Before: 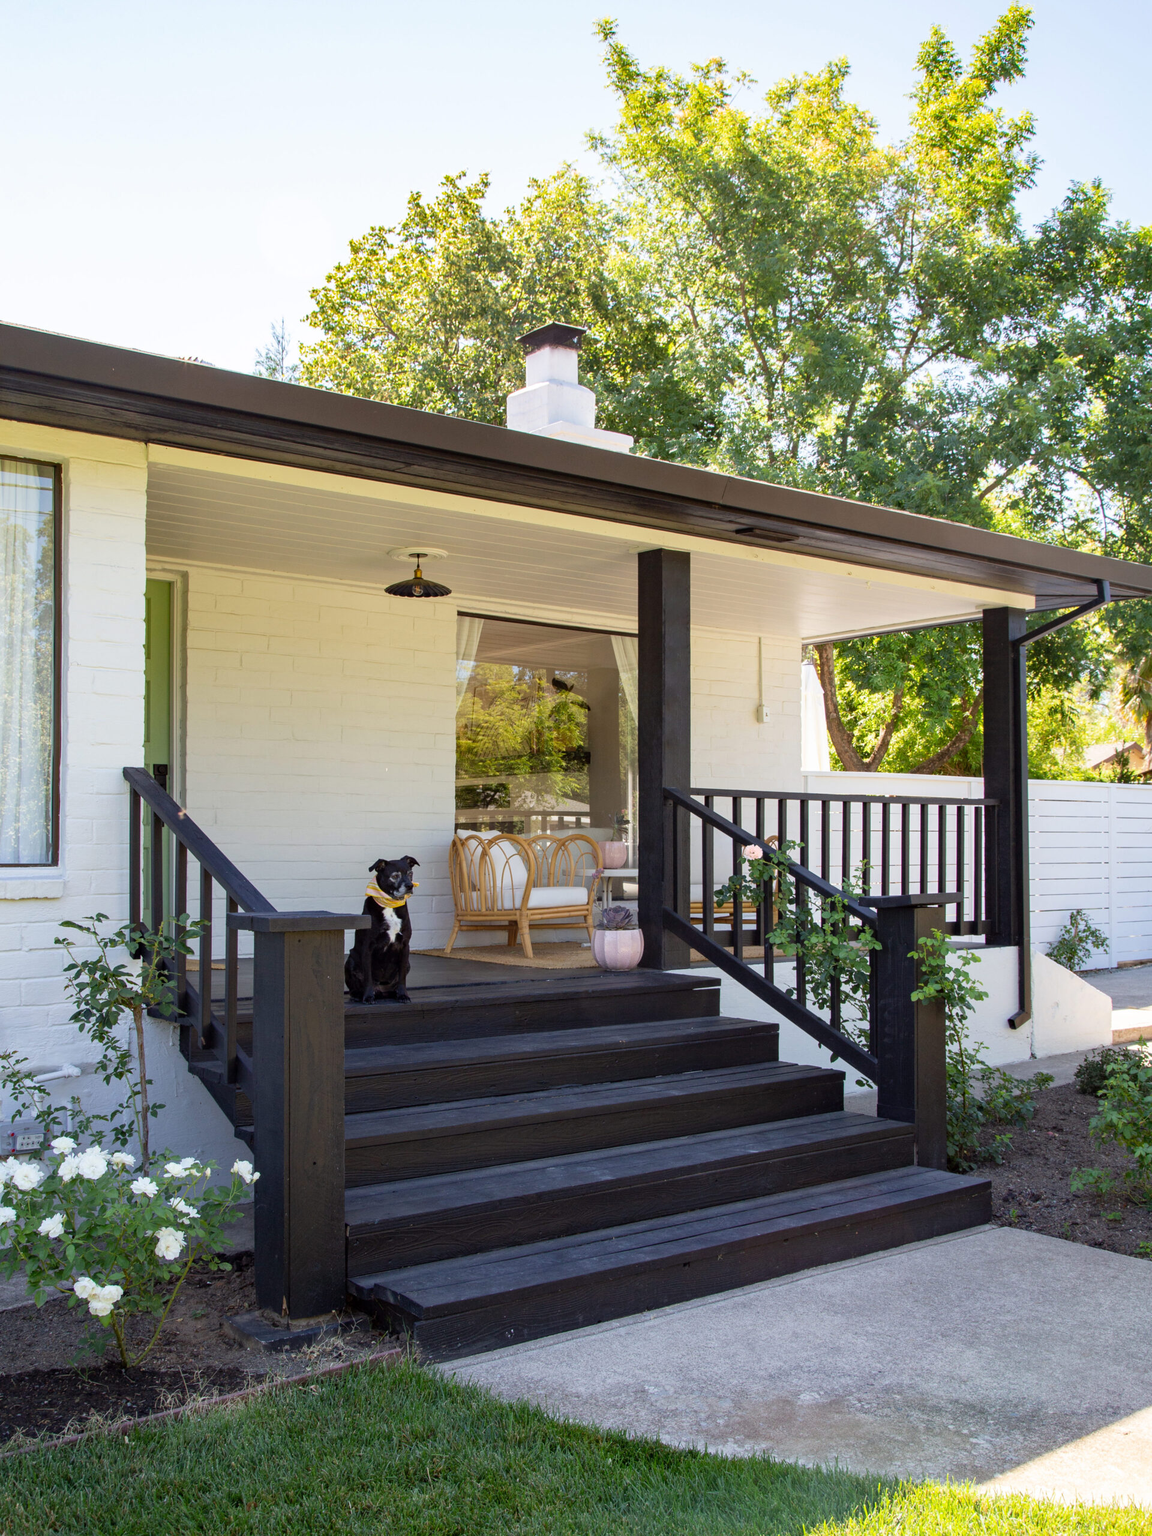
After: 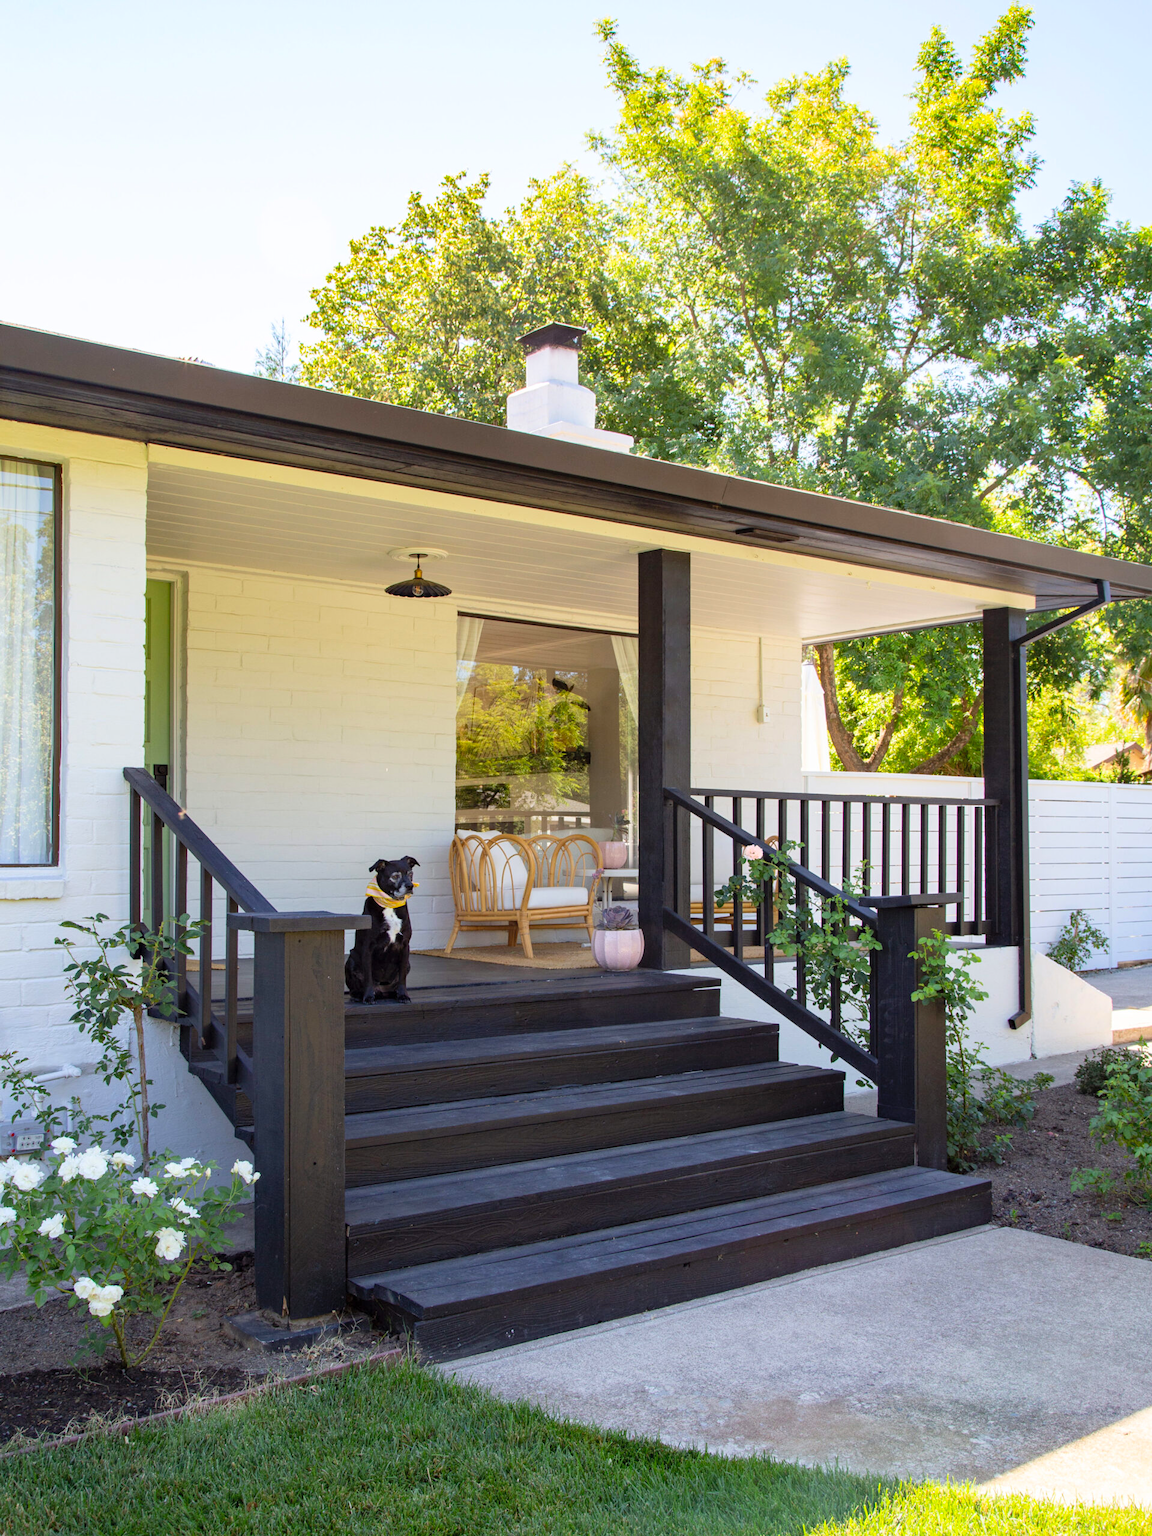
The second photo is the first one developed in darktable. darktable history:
contrast brightness saturation: contrast 0.075, brightness 0.084, saturation 0.177
